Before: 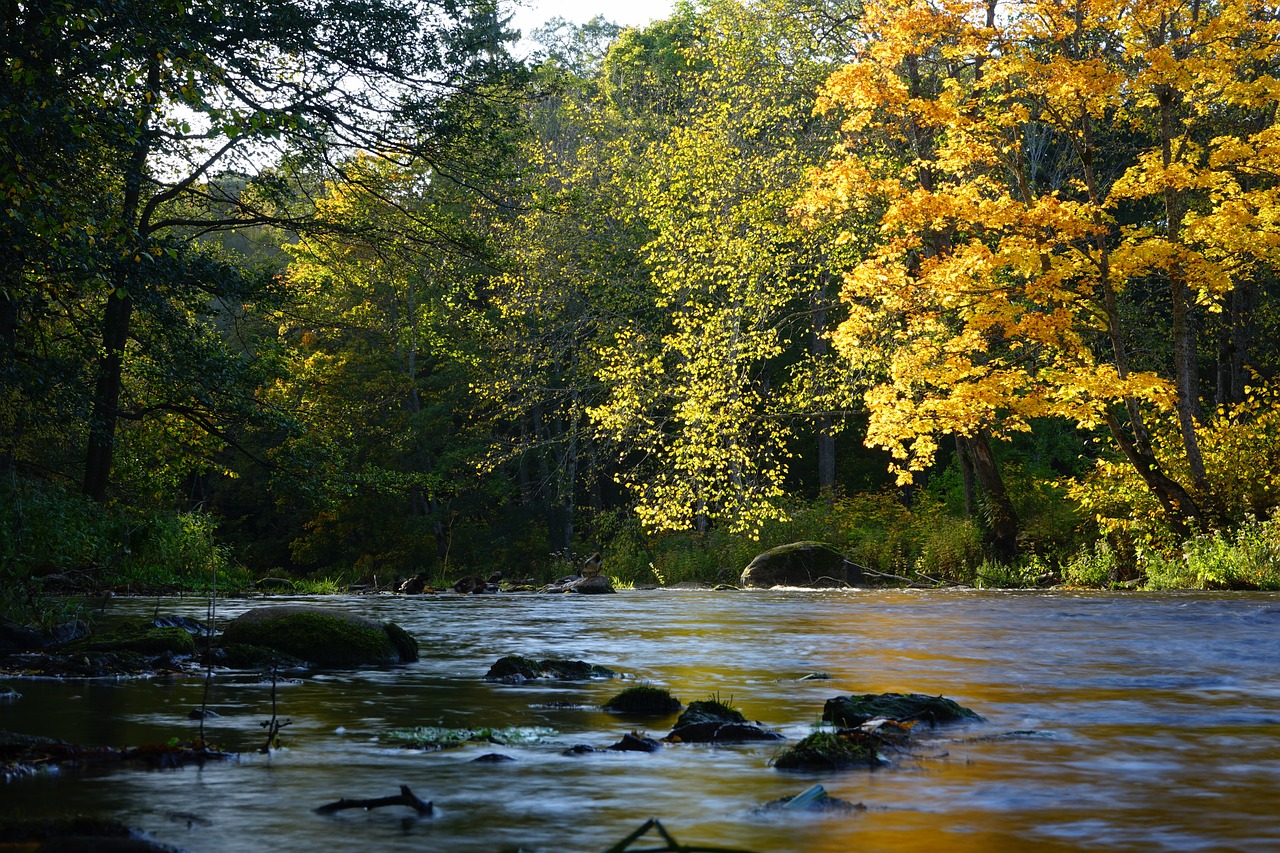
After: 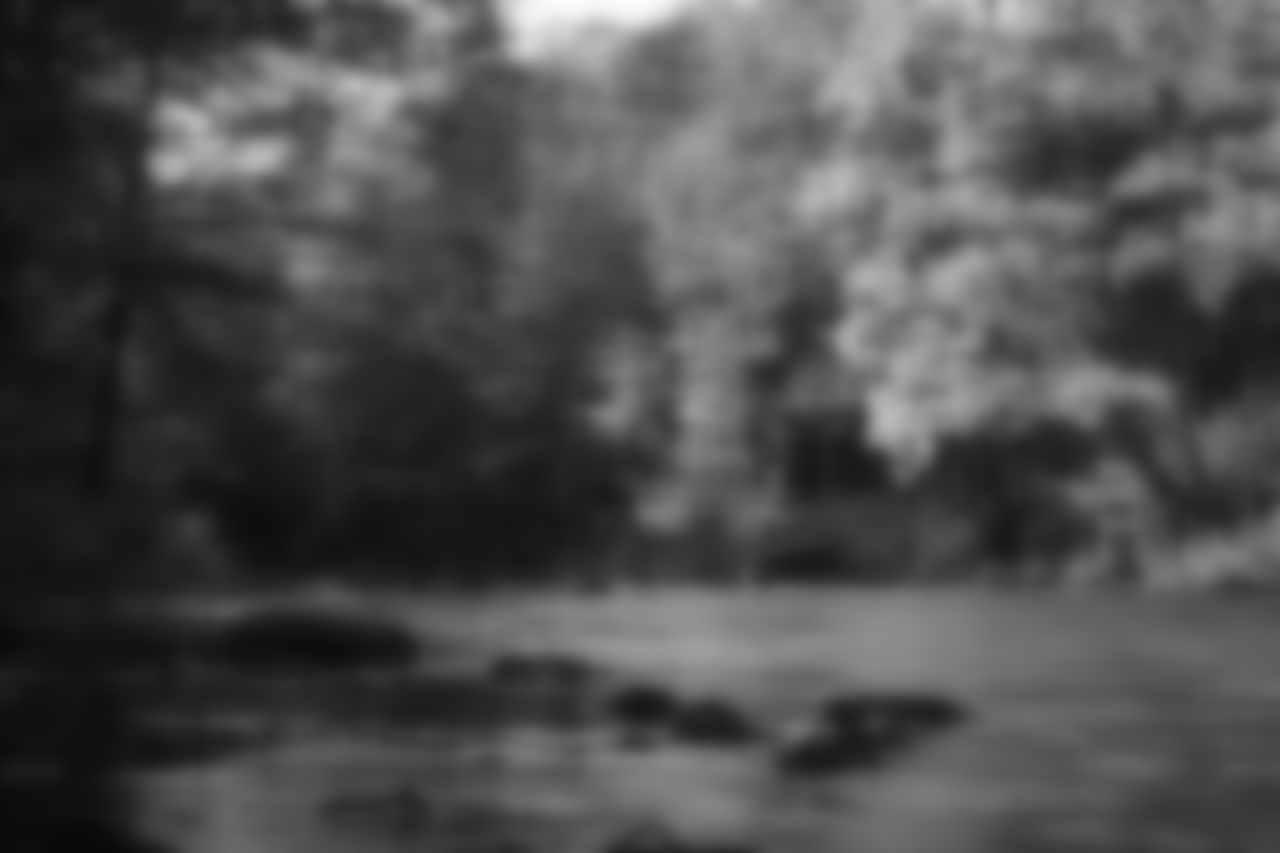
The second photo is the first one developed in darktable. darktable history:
lowpass: on, module defaults
monochrome: a 1.94, b -0.638
